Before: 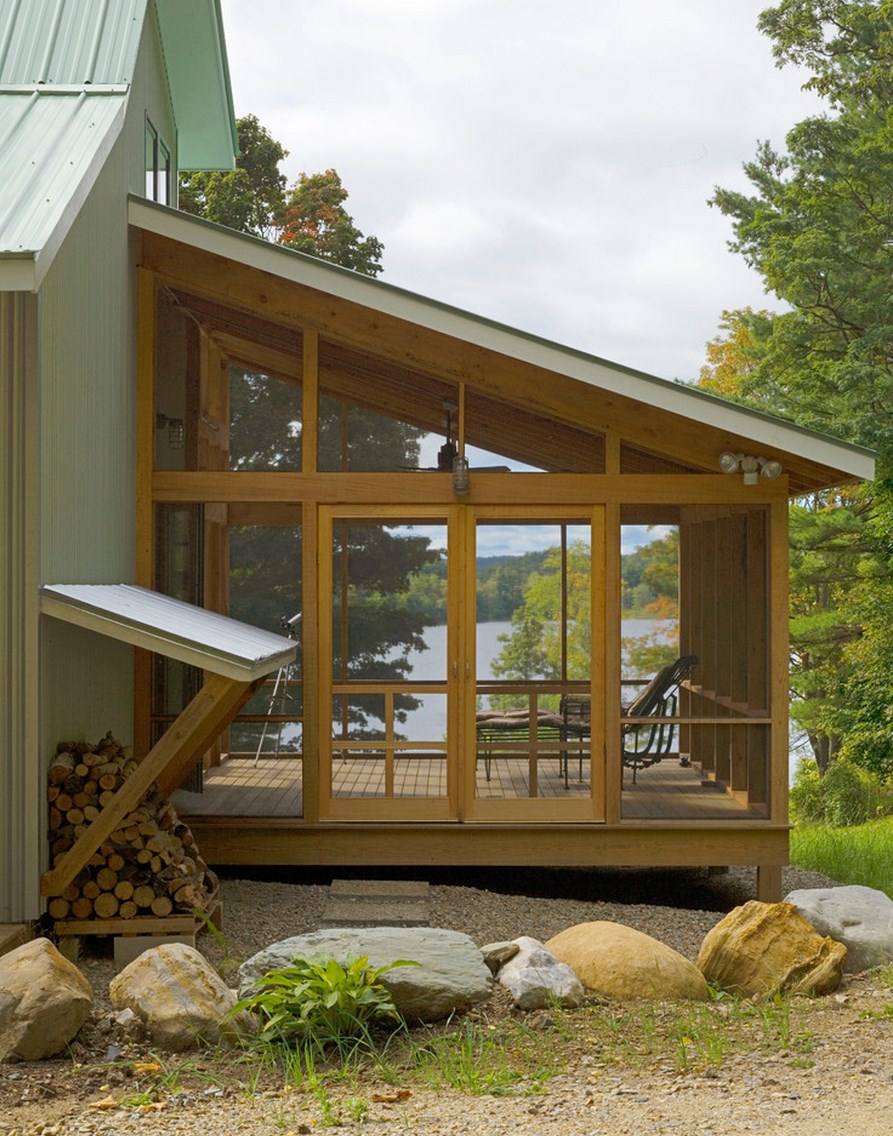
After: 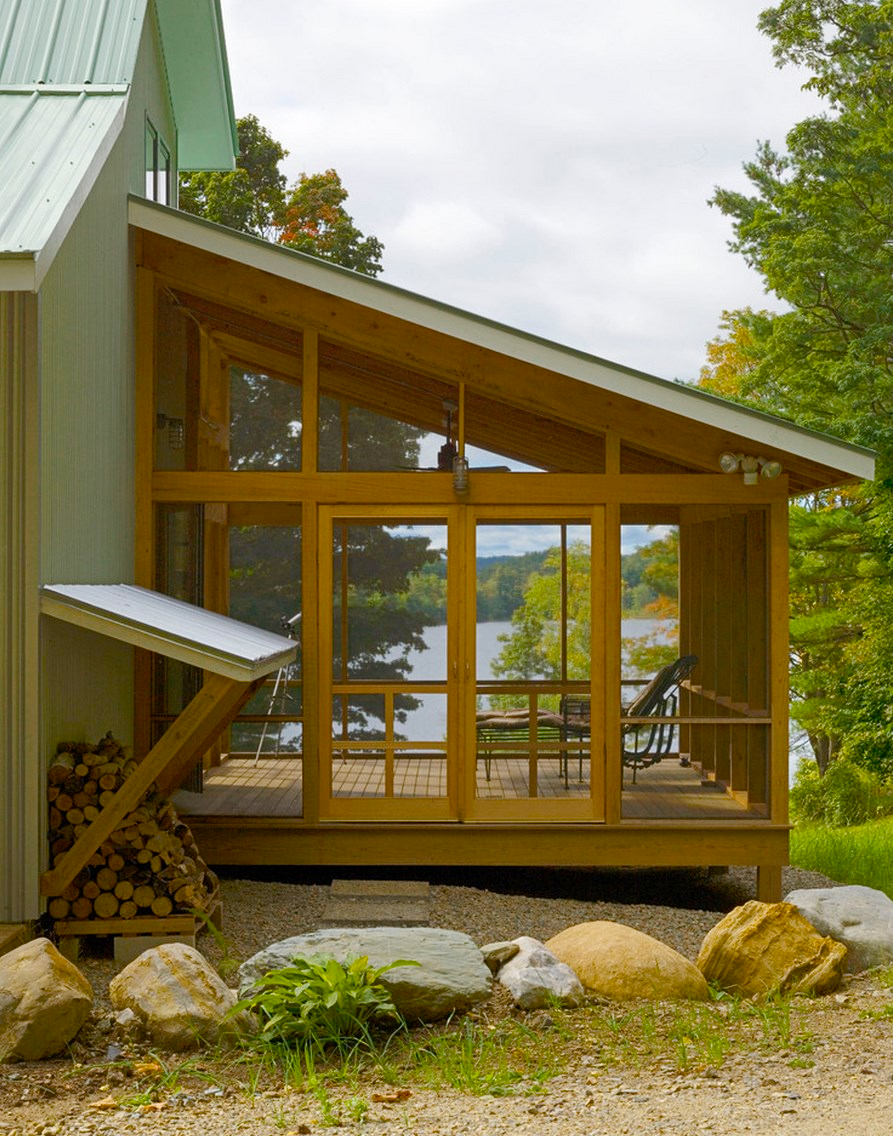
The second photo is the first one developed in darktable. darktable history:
color balance rgb: perceptual saturation grading › global saturation 20%, perceptual saturation grading › highlights -25.655%, perceptual saturation grading › shadows 49.36%, global vibrance 14.571%
